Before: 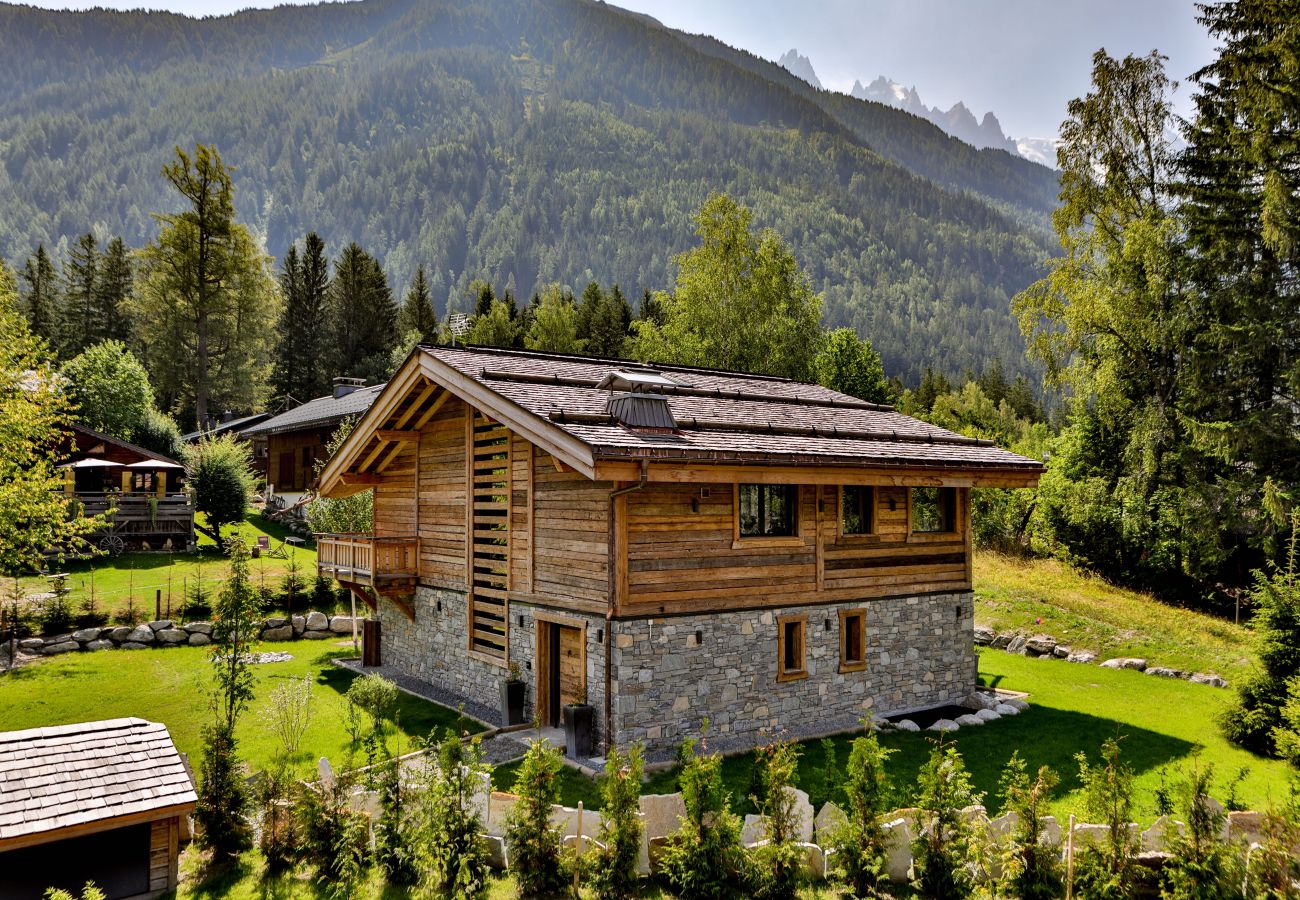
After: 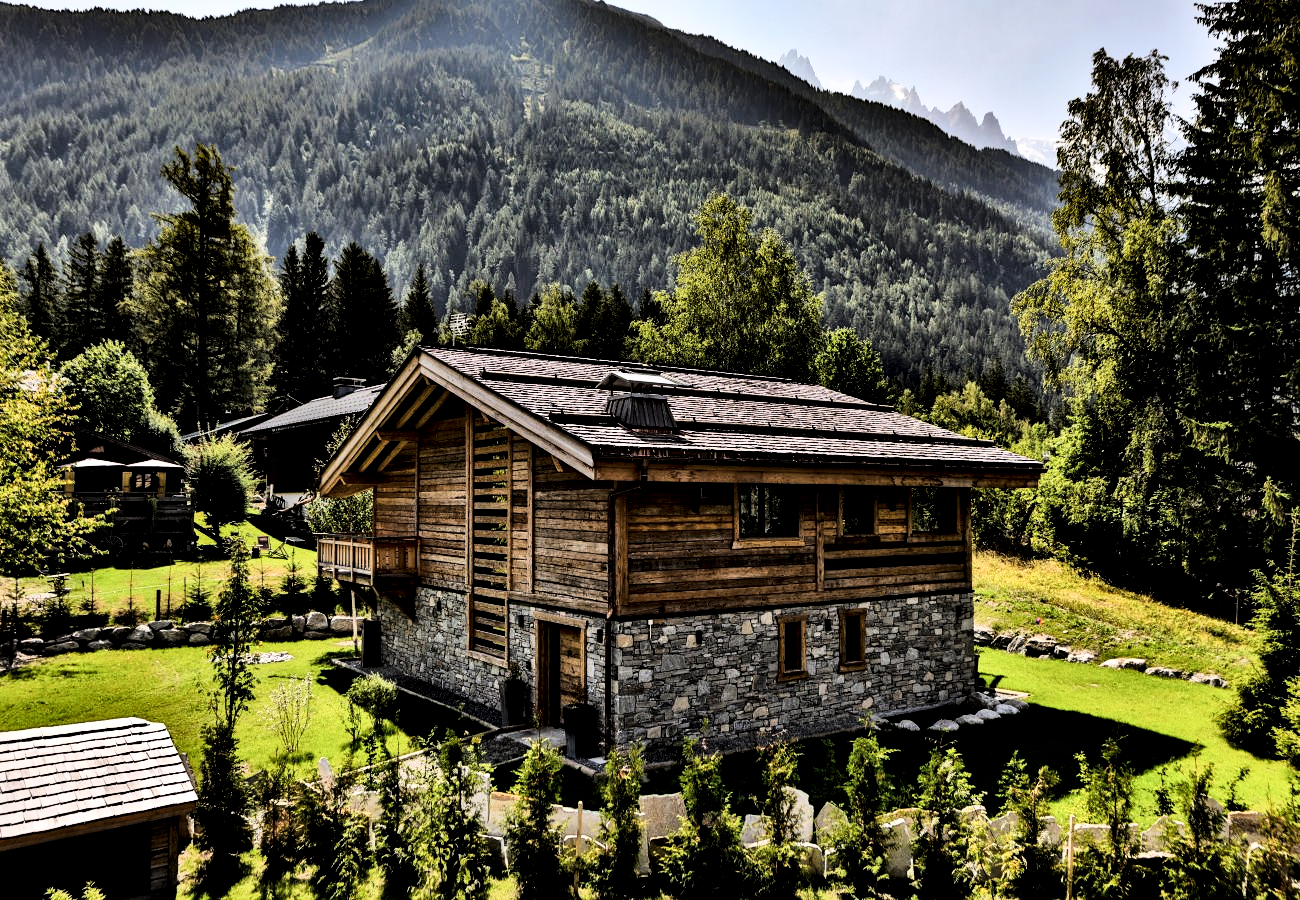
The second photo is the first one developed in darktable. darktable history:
filmic rgb: black relative exposure -3.64 EV, white relative exposure 2.44 EV, hardness 3.29
local contrast: mode bilateral grid, contrast 25, coarseness 60, detail 151%, midtone range 0.2
exposure: exposure -0.293 EV, compensate highlight preservation false
tone equalizer: -8 EV -0.55 EV
tone curve: curves: ch0 [(0, 0) (0.288, 0.201) (0.683, 0.793) (1, 1)], color space Lab, linked channels, preserve colors none
